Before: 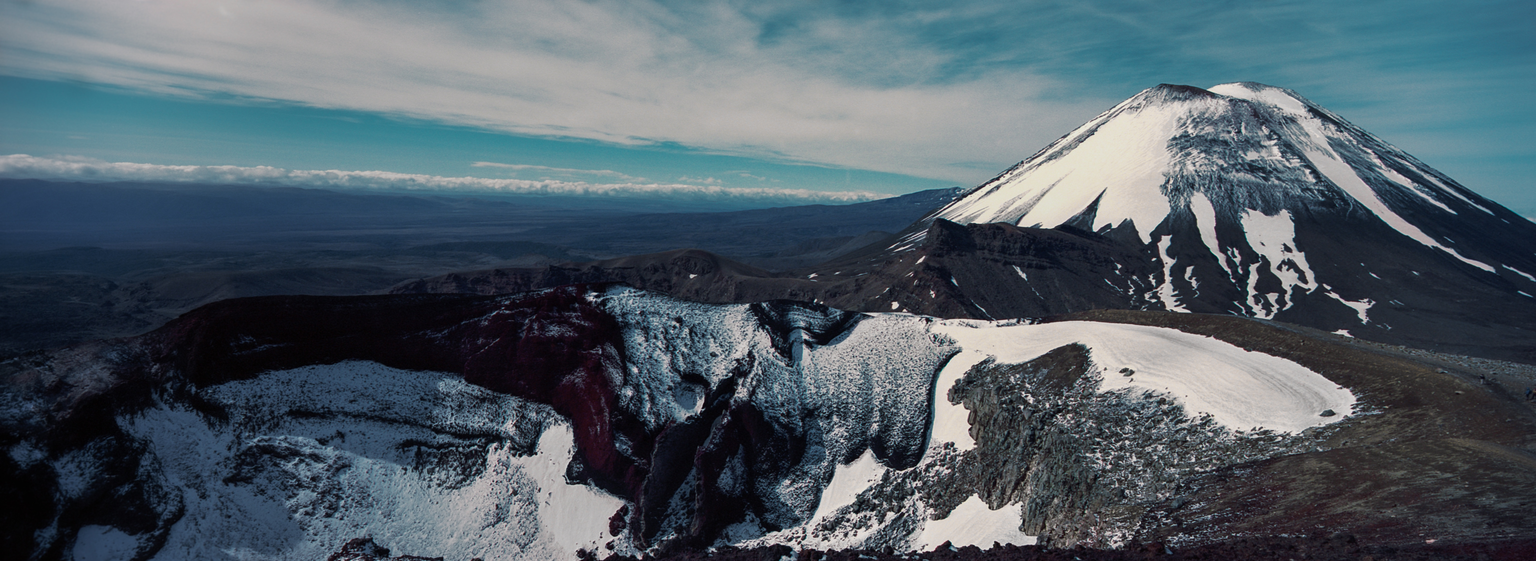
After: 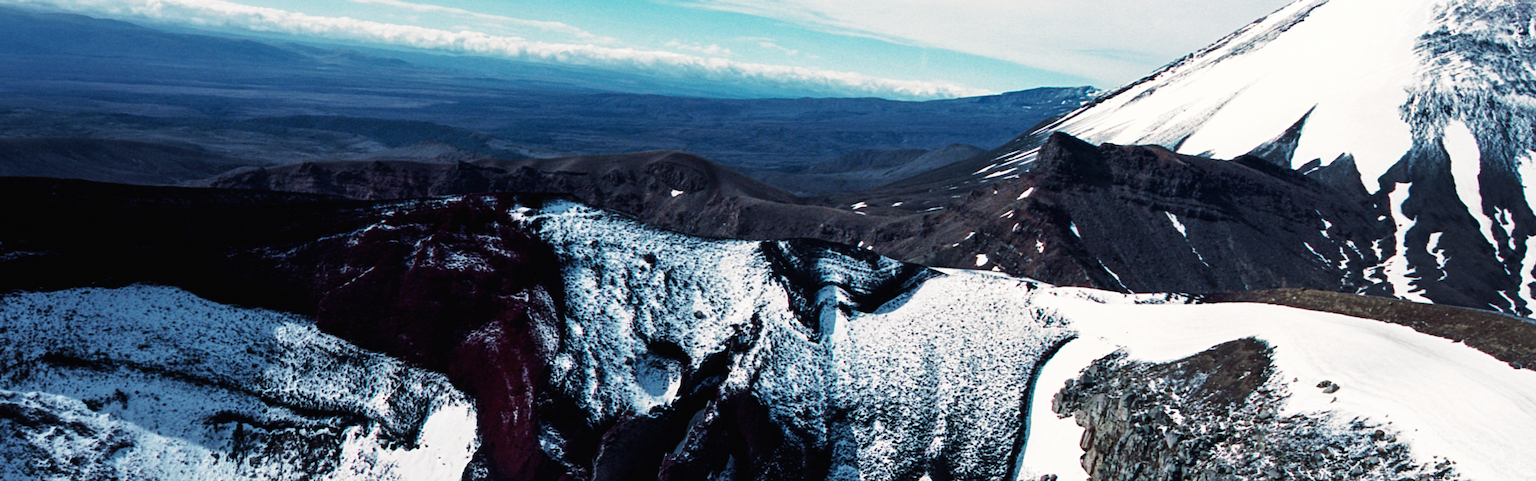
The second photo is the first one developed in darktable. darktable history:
crop and rotate: angle -4.09°, left 9.887%, top 21.154%, right 12.107%, bottom 11.802%
contrast brightness saturation: saturation -0.07
base curve: curves: ch0 [(0, 0.003) (0.001, 0.002) (0.006, 0.004) (0.02, 0.022) (0.048, 0.086) (0.094, 0.234) (0.162, 0.431) (0.258, 0.629) (0.385, 0.8) (0.548, 0.918) (0.751, 0.988) (1, 1)], preserve colors none
